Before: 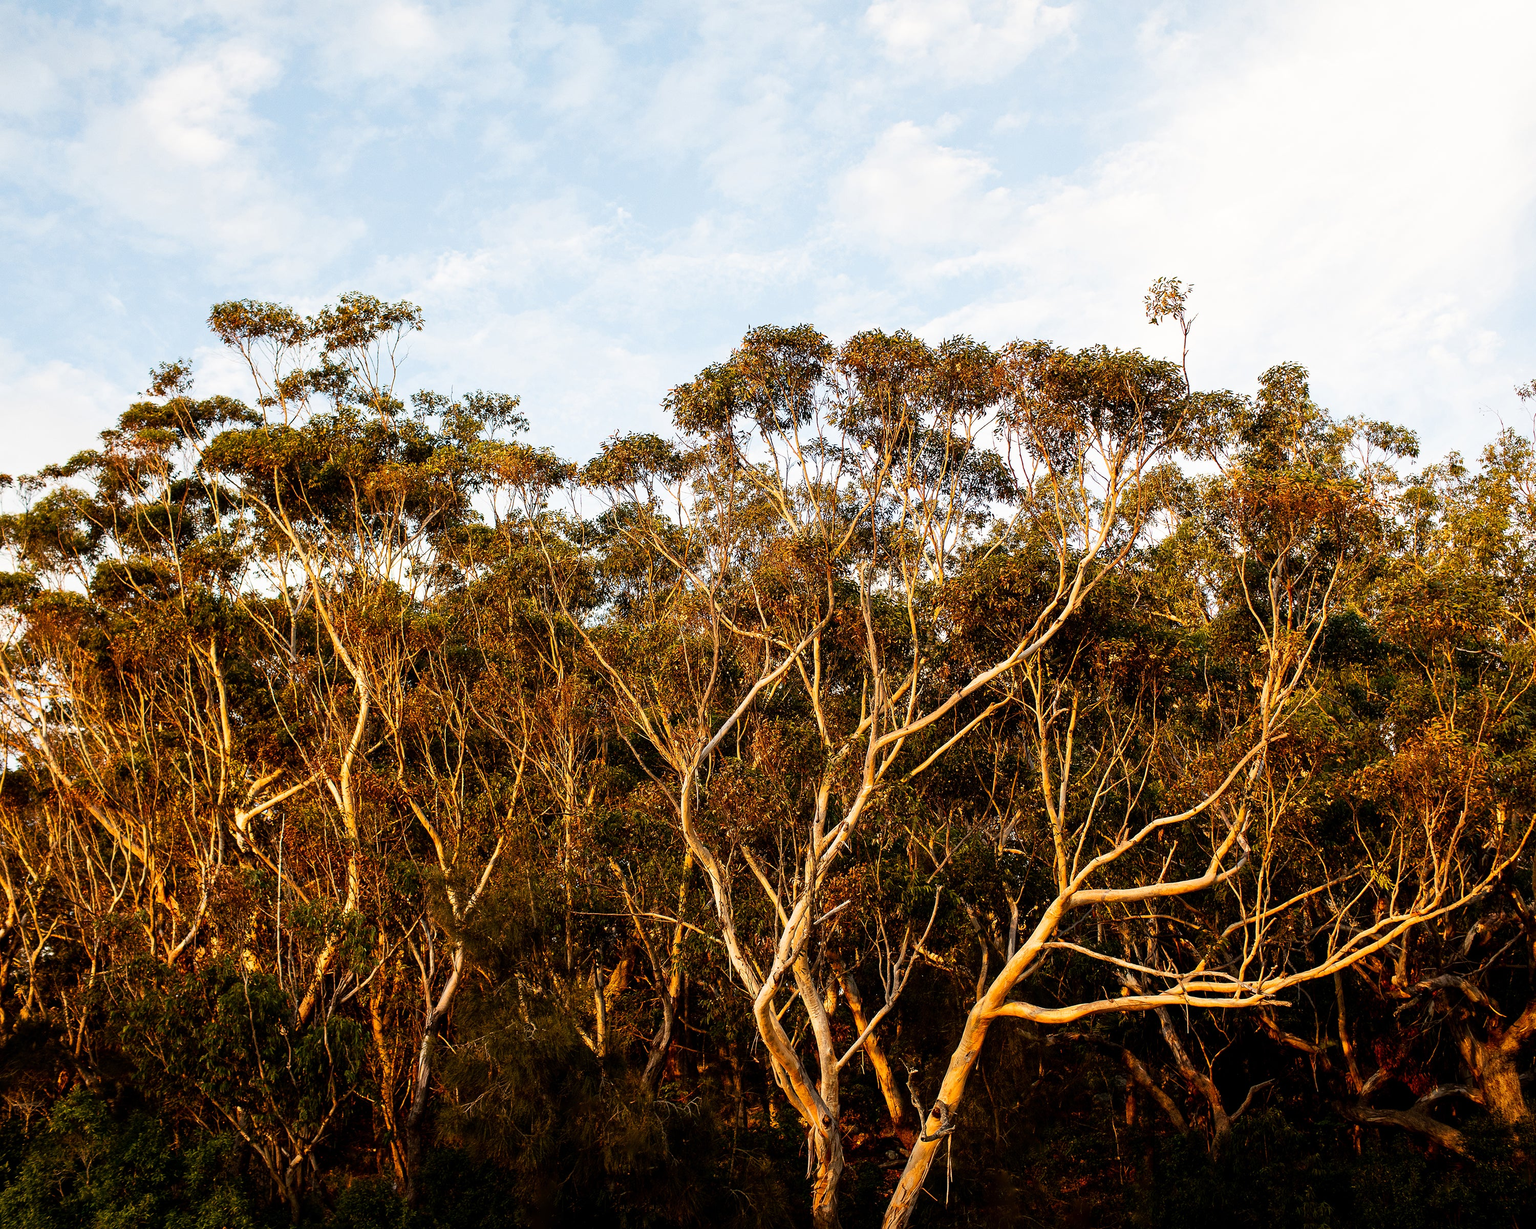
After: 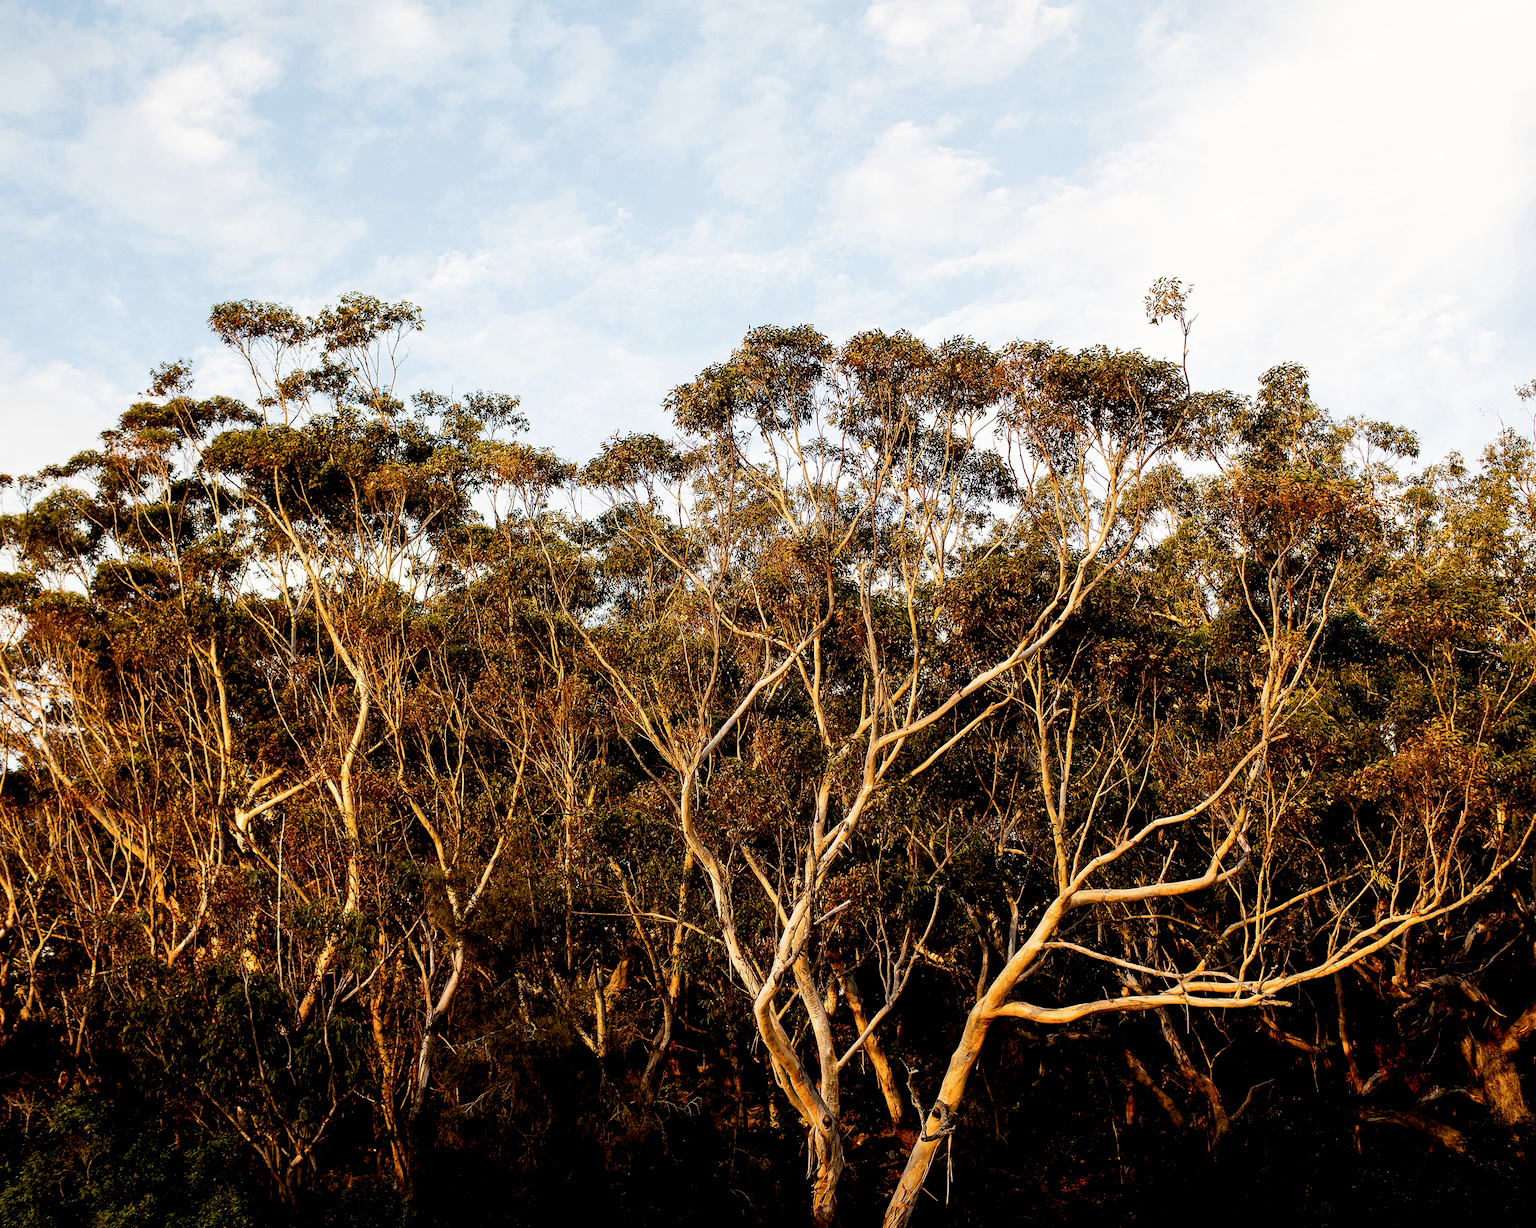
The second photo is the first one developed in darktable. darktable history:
exposure: black level correction 0.012, compensate highlight preservation false
color correction: saturation 0.85
